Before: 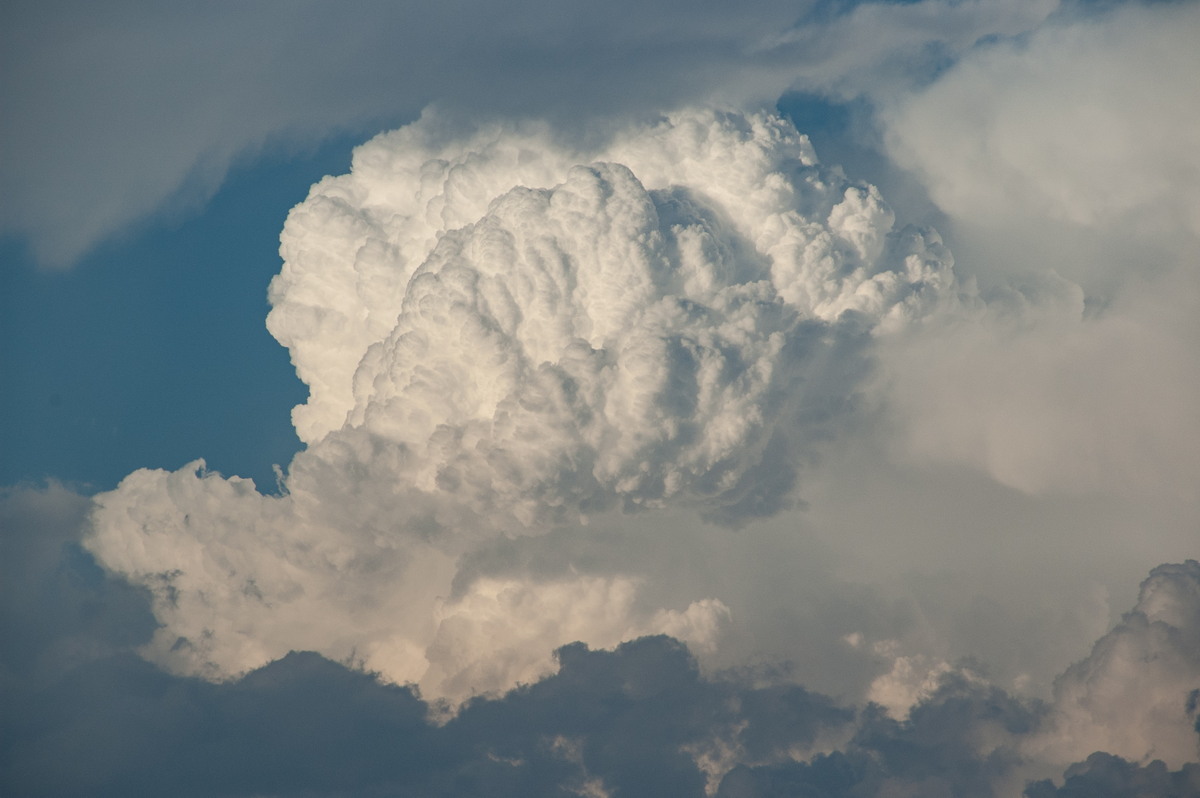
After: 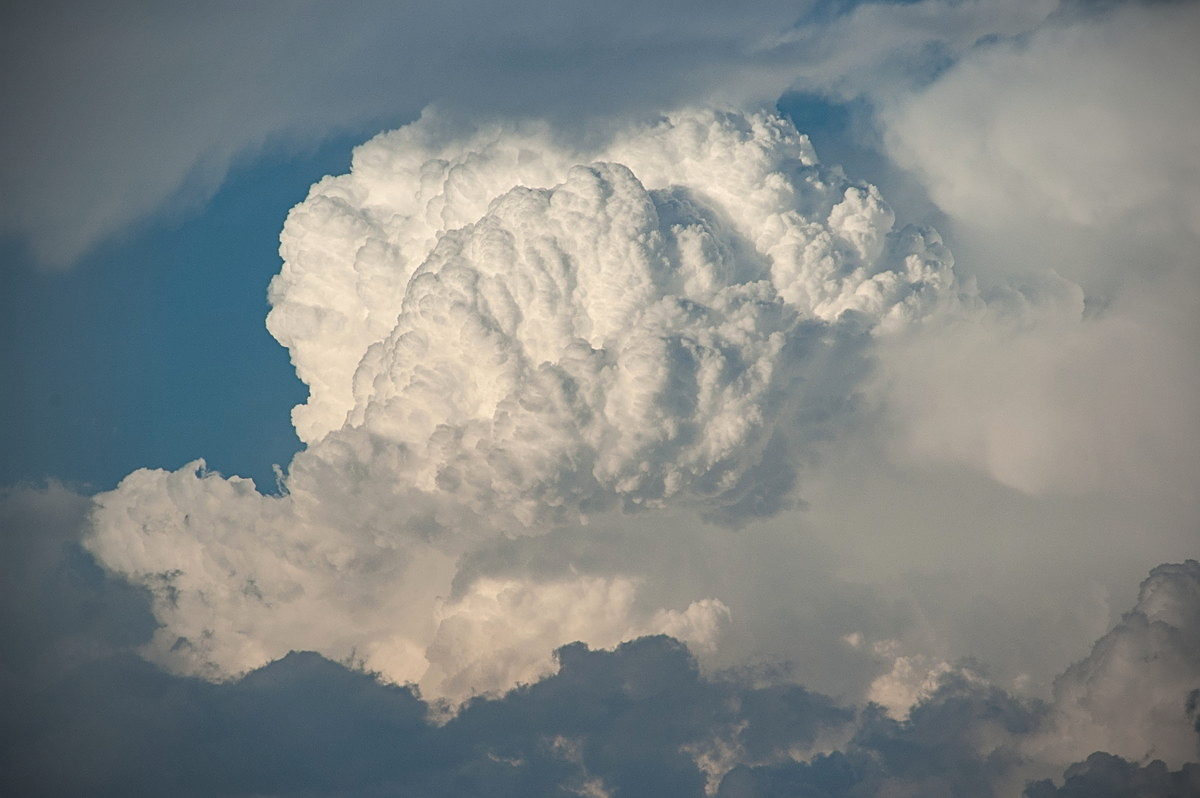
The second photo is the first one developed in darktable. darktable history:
sharpen: on, module defaults
levels: levels [0, 0.476, 0.951]
vignetting: fall-off start 71.74%
